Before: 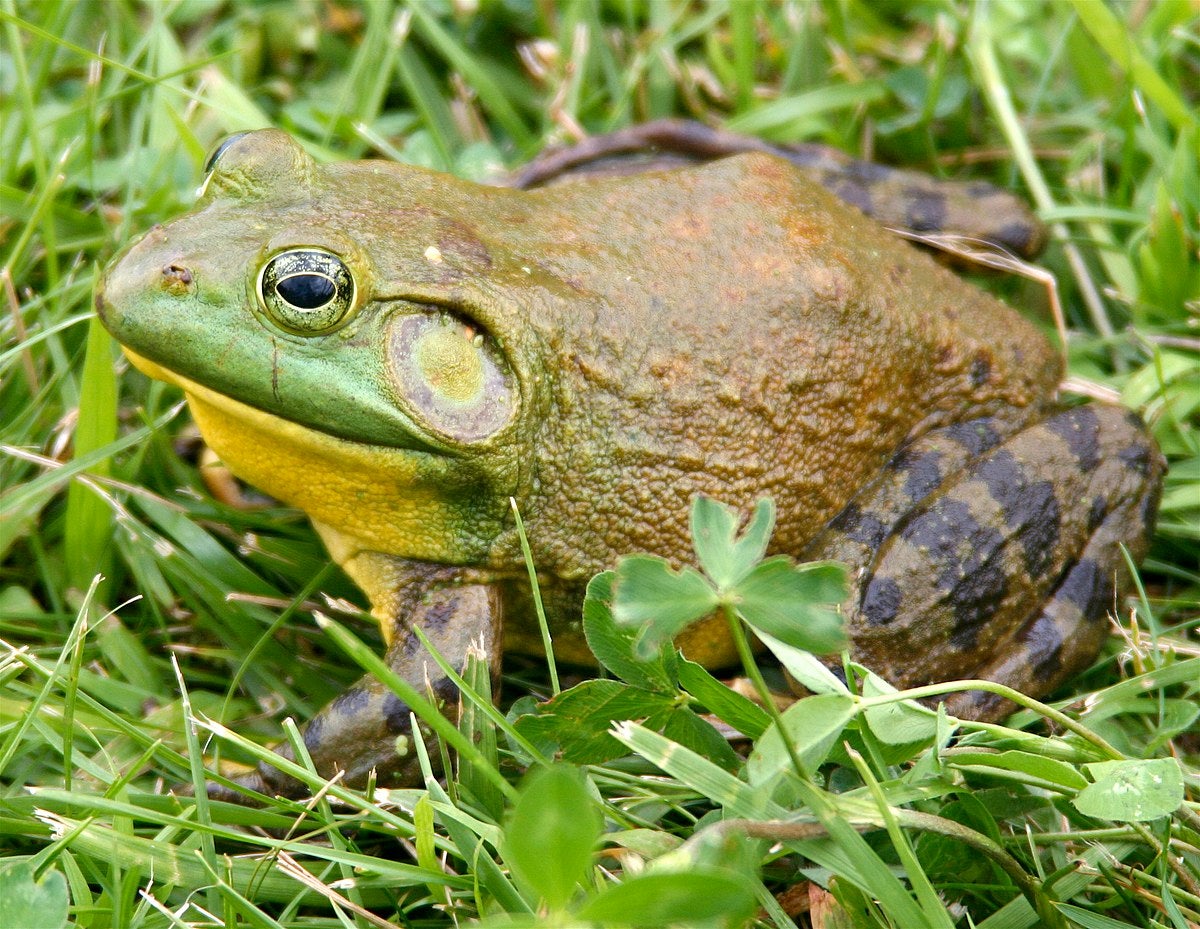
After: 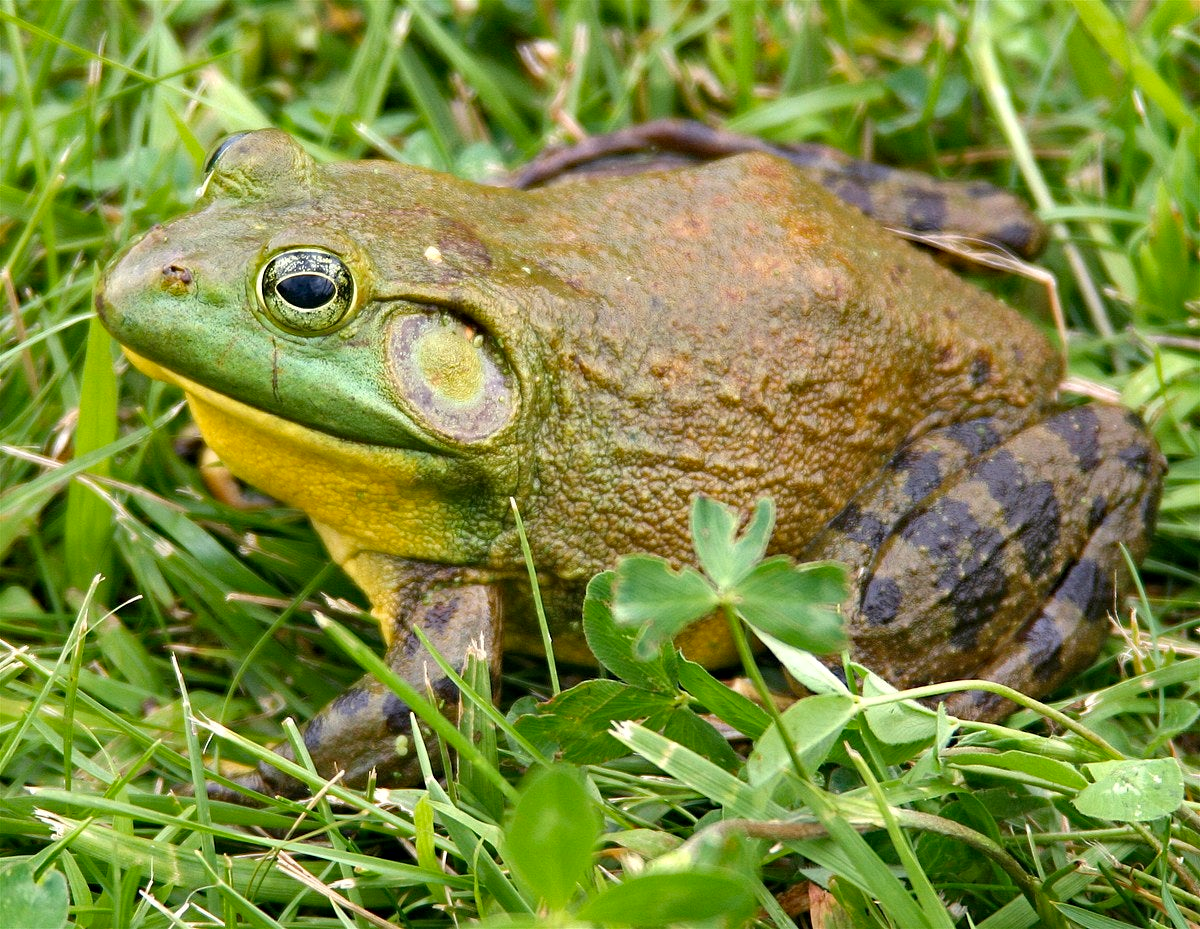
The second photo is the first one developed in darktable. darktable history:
shadows and highlights: low approximation 0.01, soften with gaussian
haze removal: compatibility mode true, adaptive false
color correction: highlights b* 3
